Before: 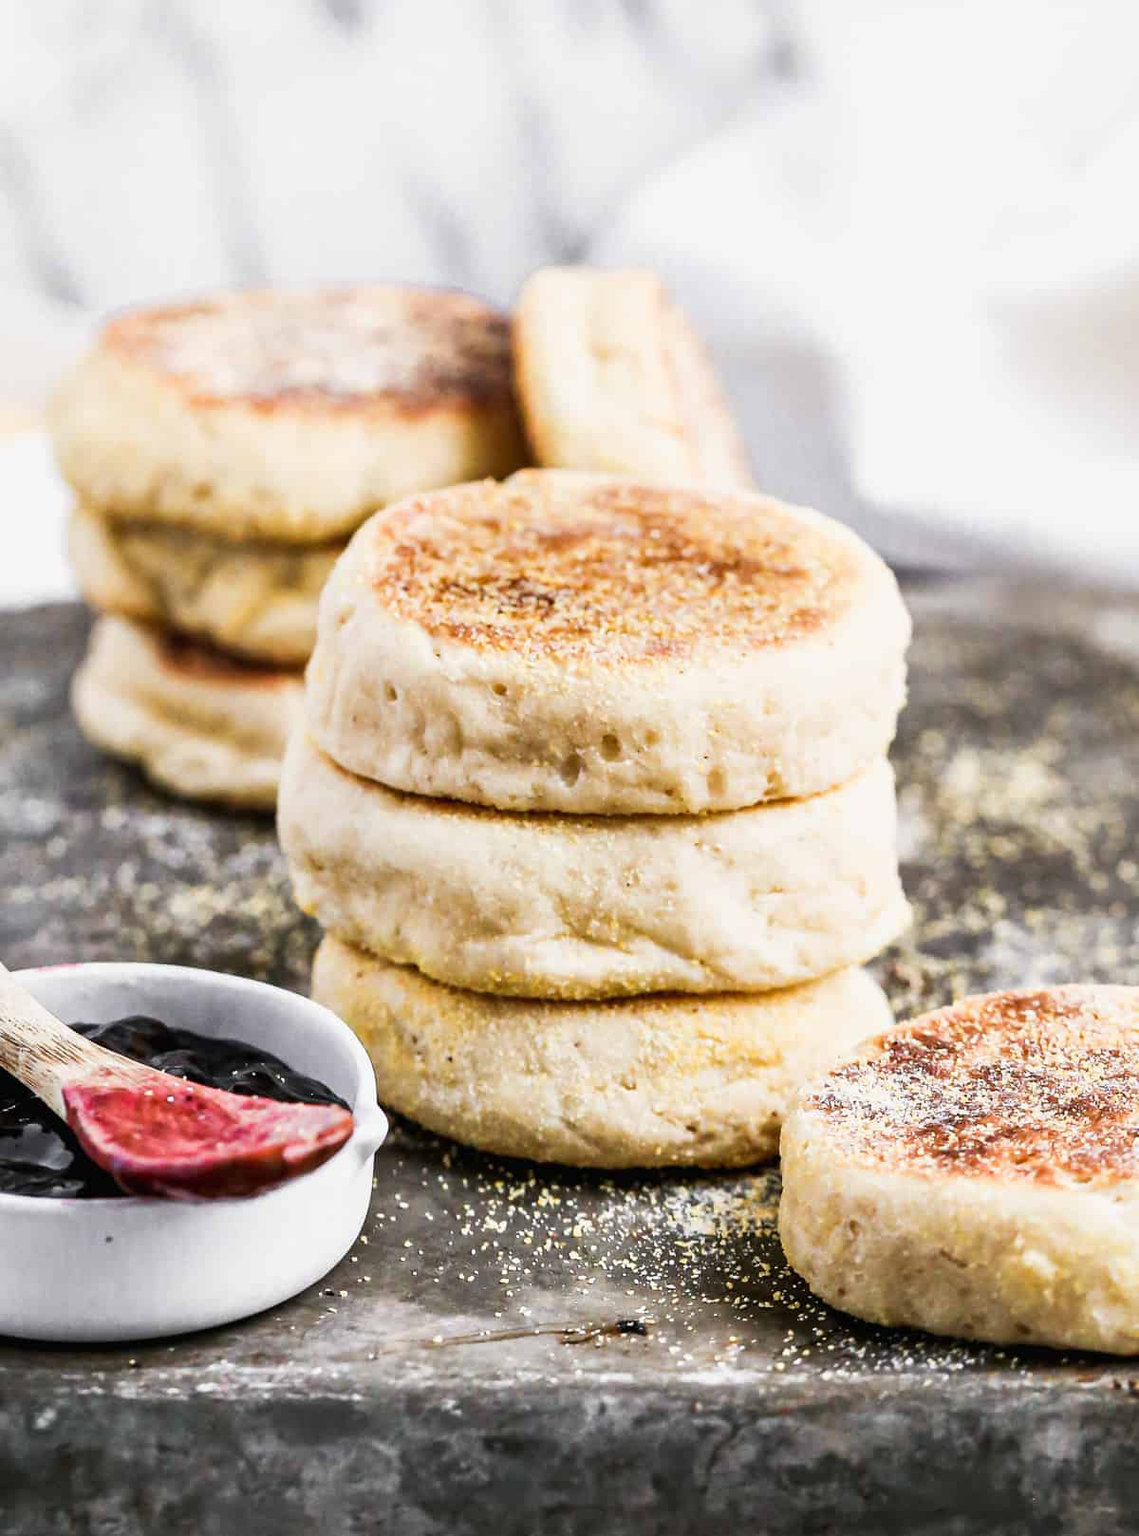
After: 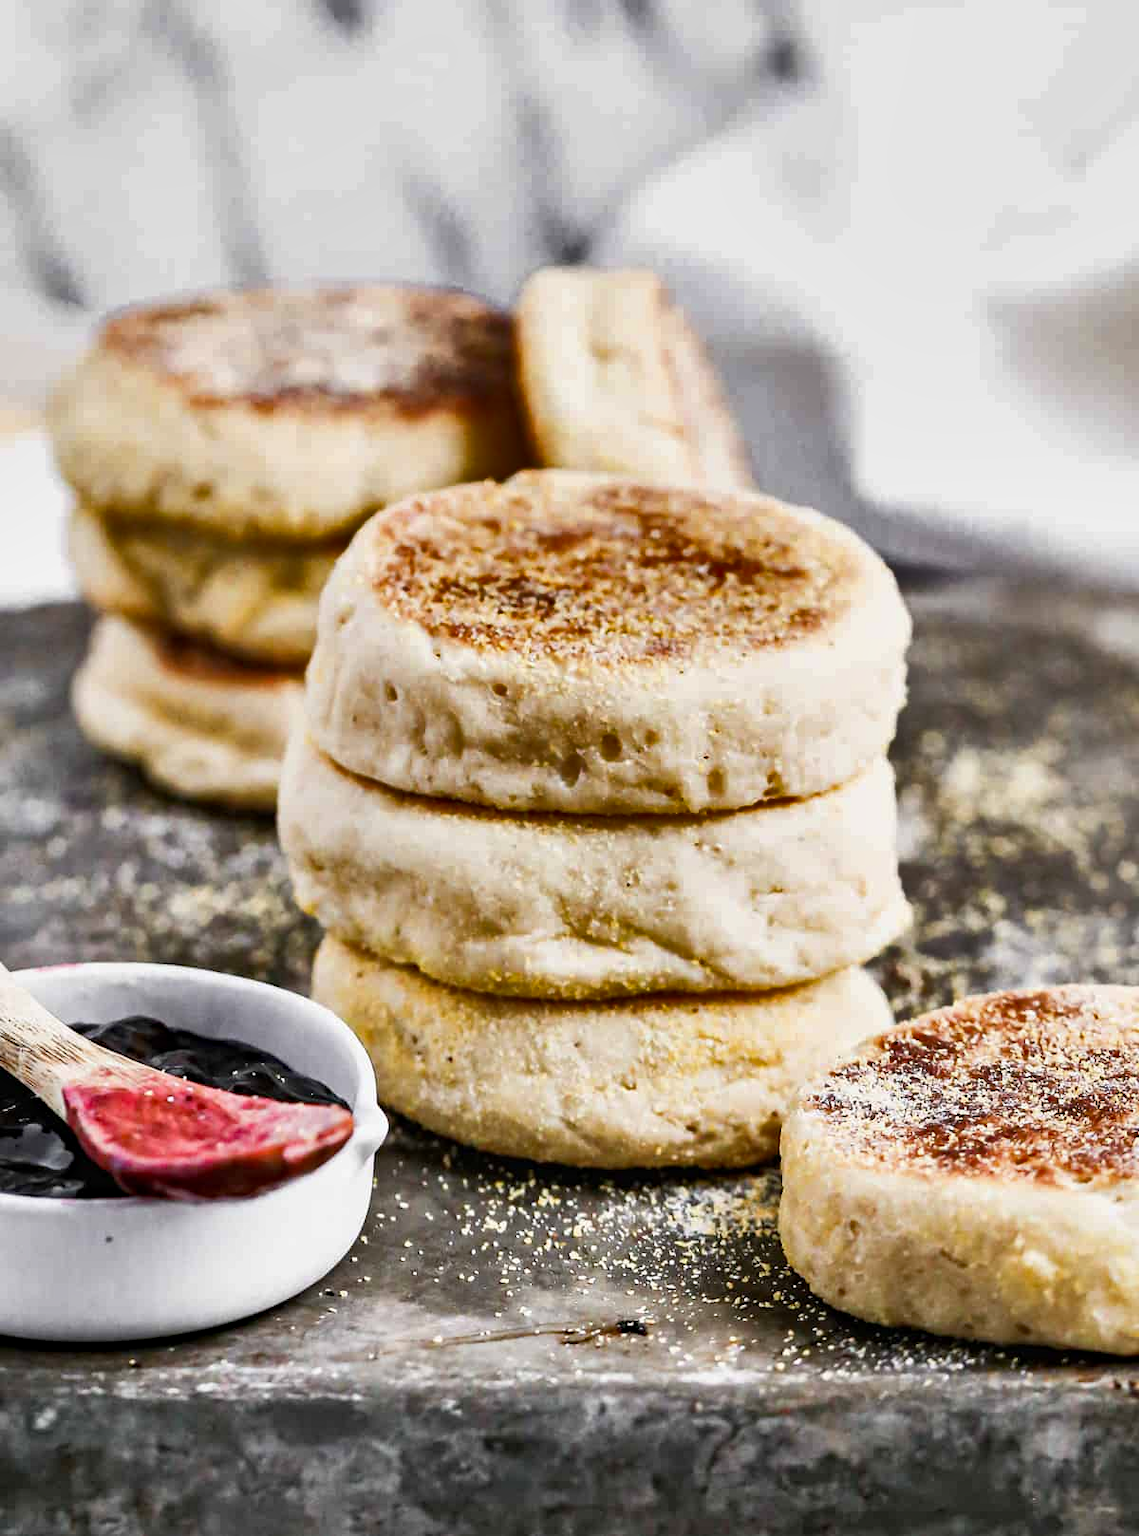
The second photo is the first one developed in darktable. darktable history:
shadows and highlights: radius 101.46, shadows 50.57, highlights -64.78, soften with gaussian
haze removal: adaptive false
